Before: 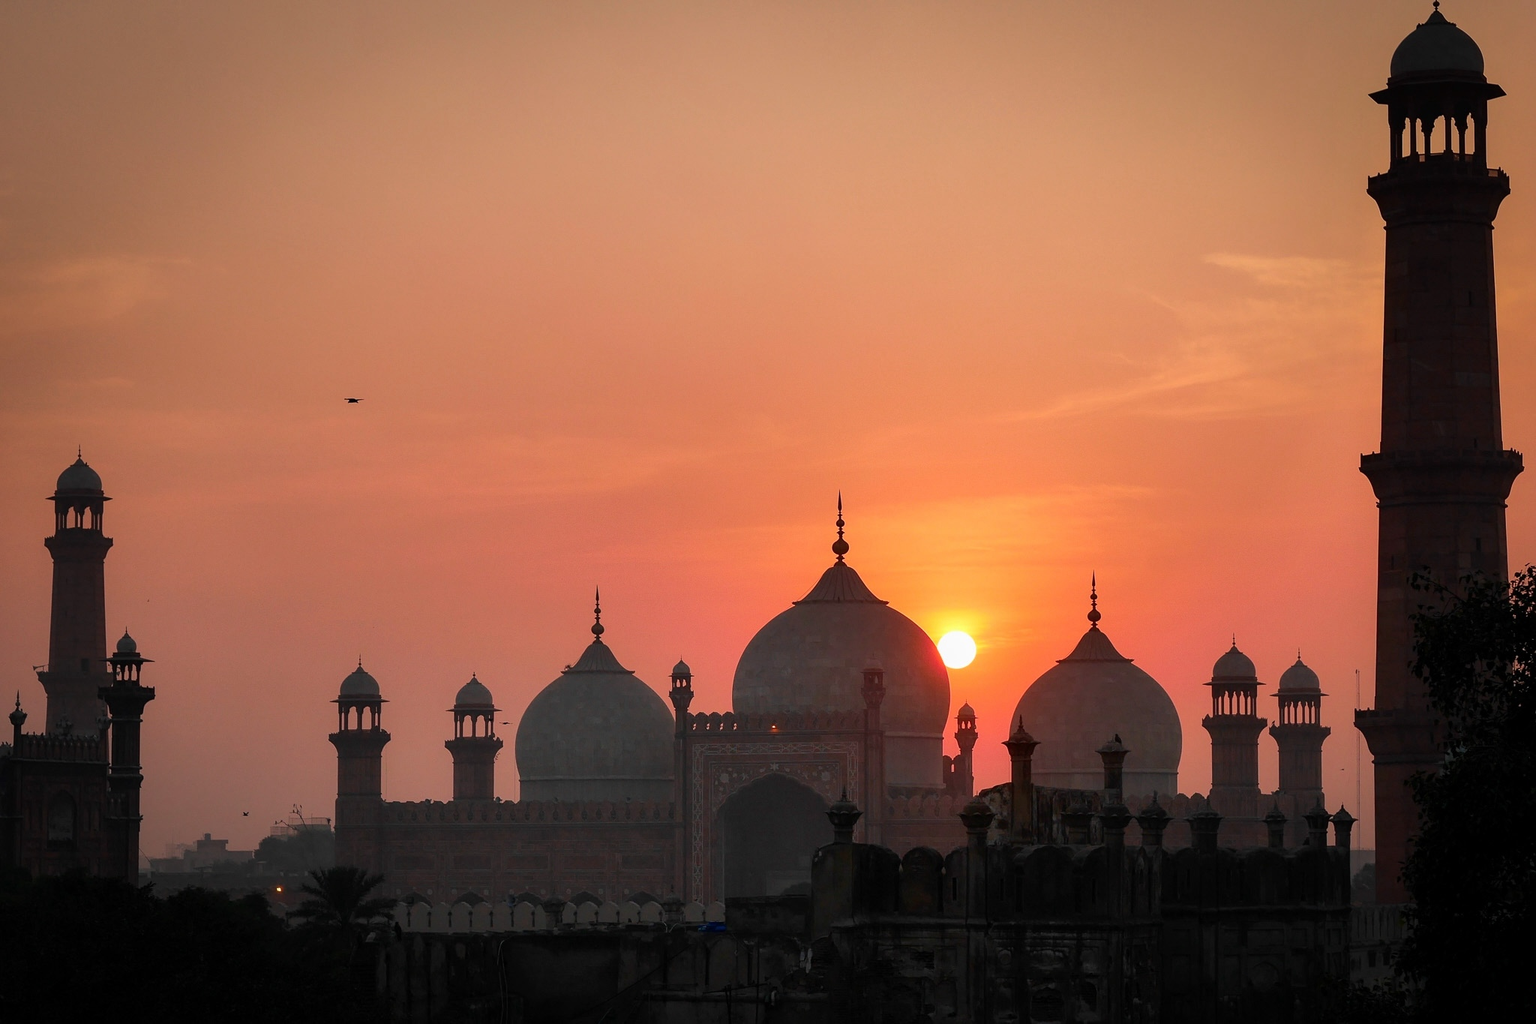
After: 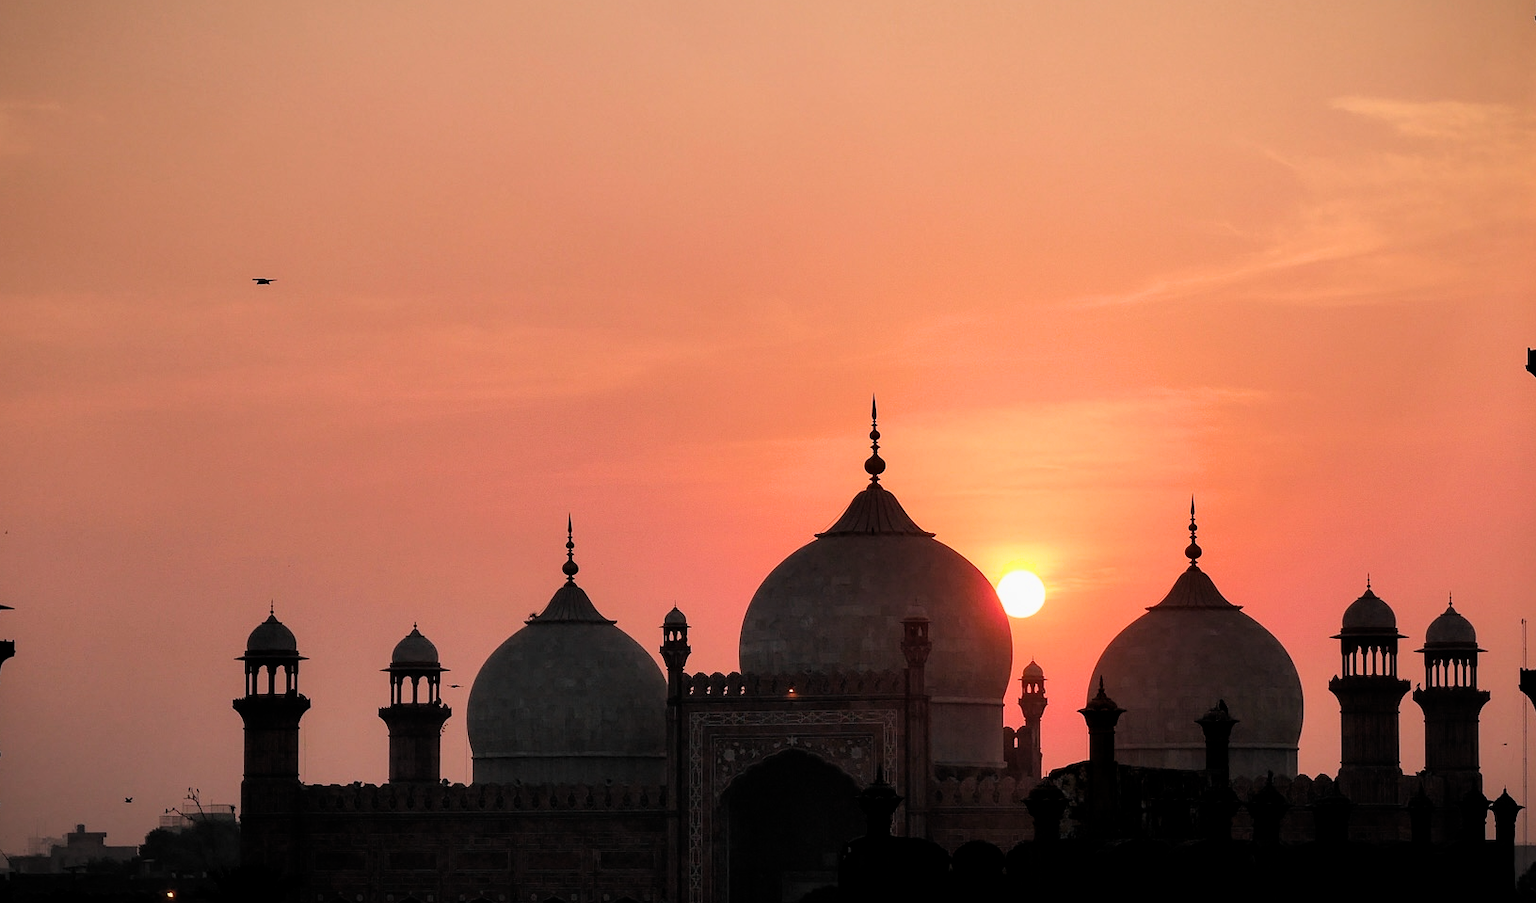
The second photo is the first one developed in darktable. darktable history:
crop: left 9.352%, top 17.235%, right 10.927%, bottom 12.4%
filmic rgb: middle gray luminance 8.74%, black relative exposure -6.24 EV, white relative exposure 2.71 EV, target black luminance 0%, hardness 4.79, latitude 74.19%, contrast 1.333, shadows ↔ highlights balance 9.76%
